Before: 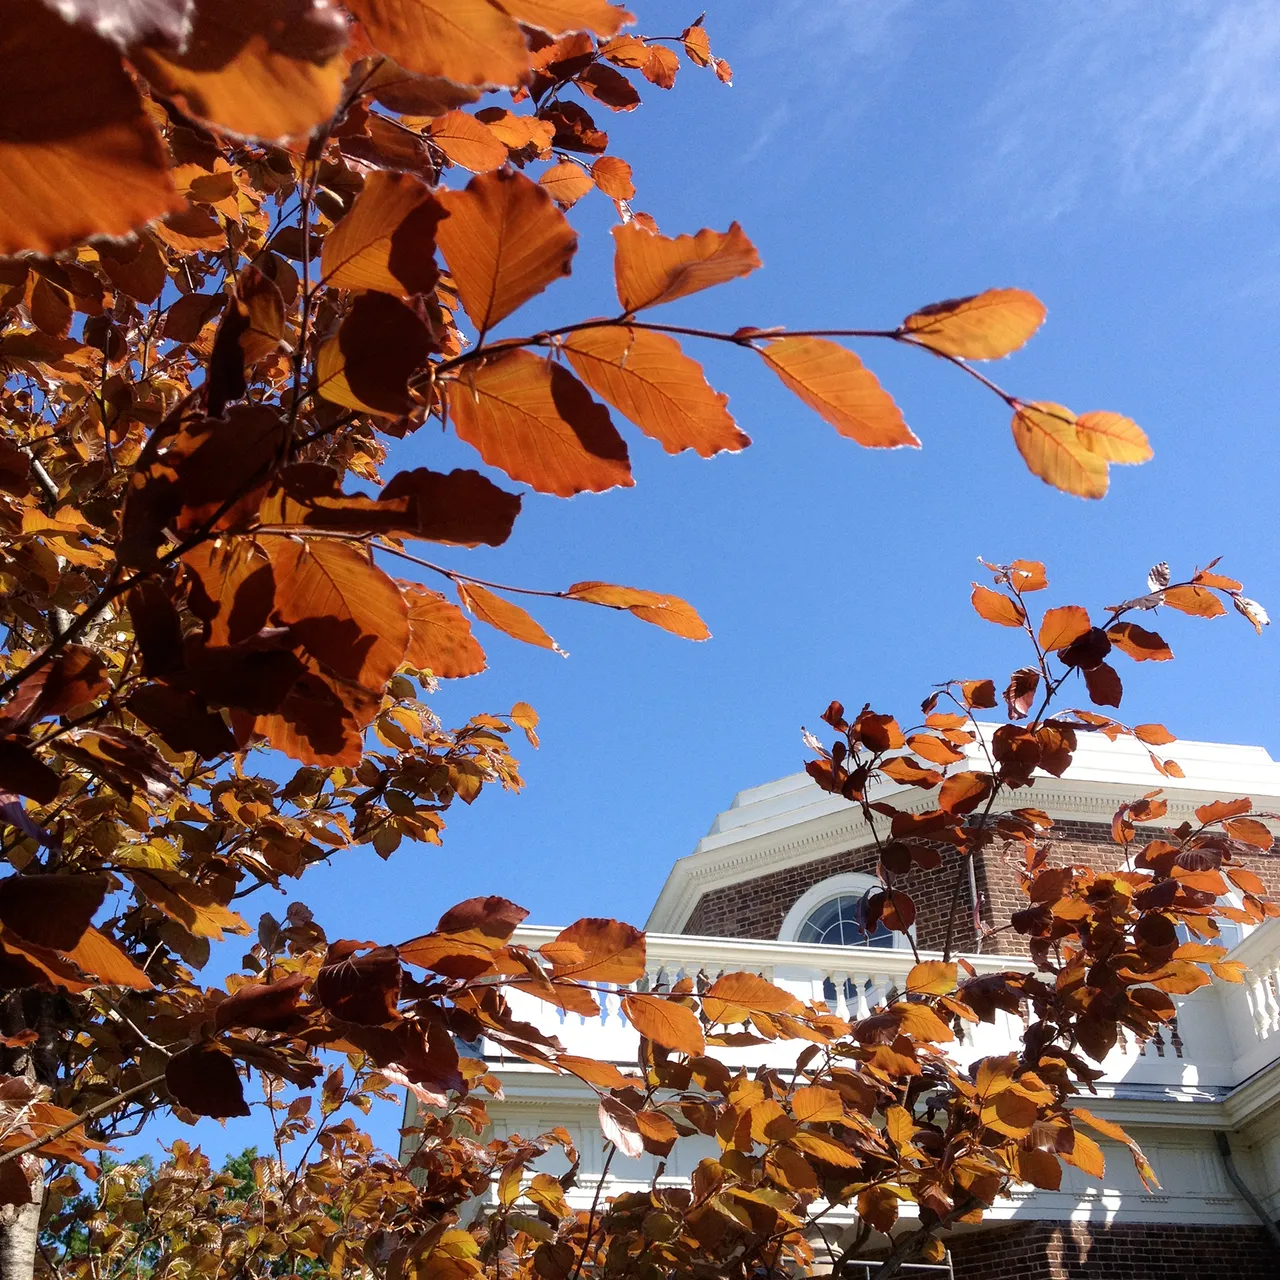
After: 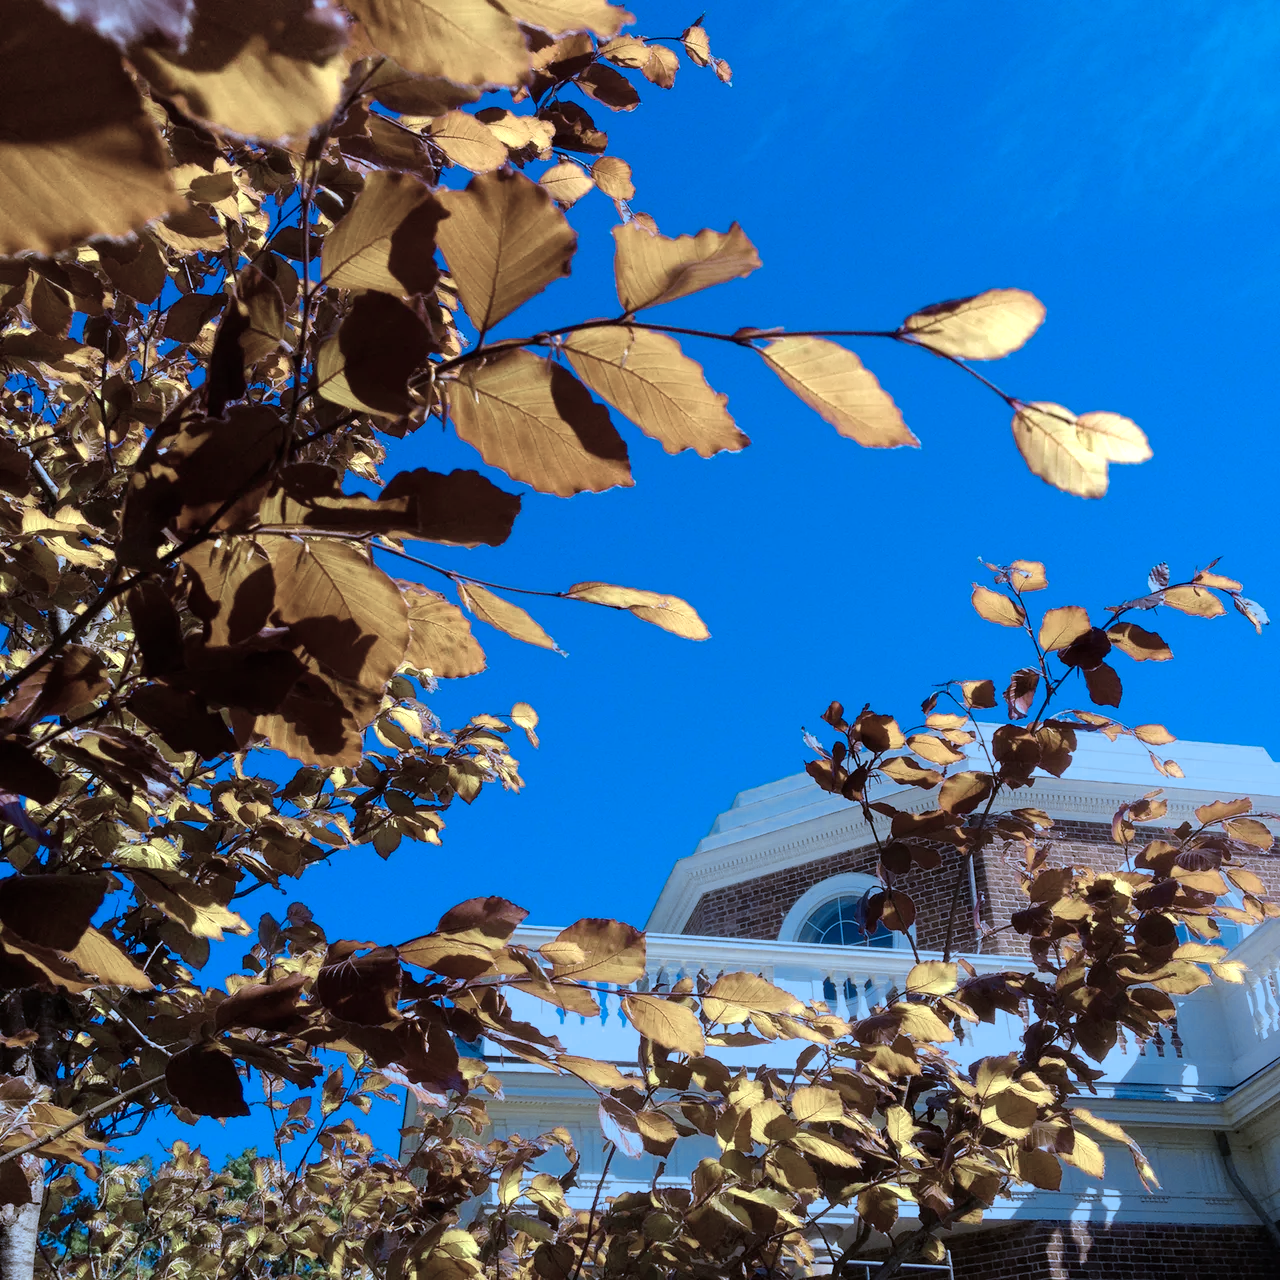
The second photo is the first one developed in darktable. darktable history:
color zones: curves: ch0 [(0.25, 0.667) (0.758, 0.368)]; ch1 [(0.215, 0.245) (0.761, 0.373)]; ch2 [(0.247, 0.554) (0.761, 0.436)]
color balance rgb: linear chroma grading › global chroma 9.31%, global vibrance 41.49%
white balance: red 0.871, blue 1.249
